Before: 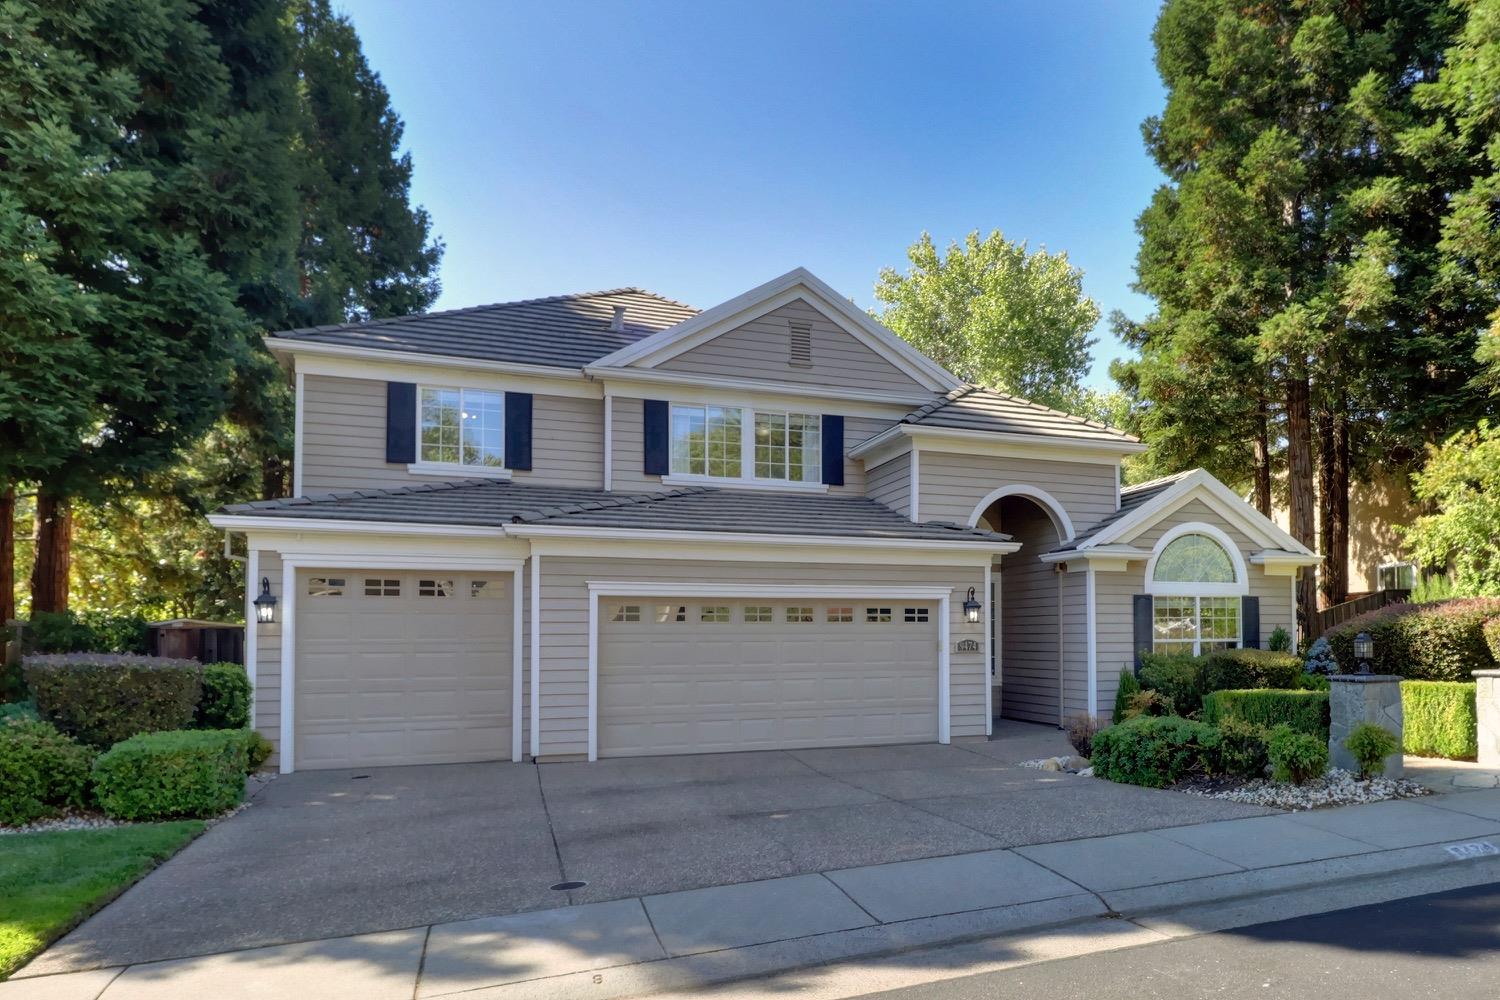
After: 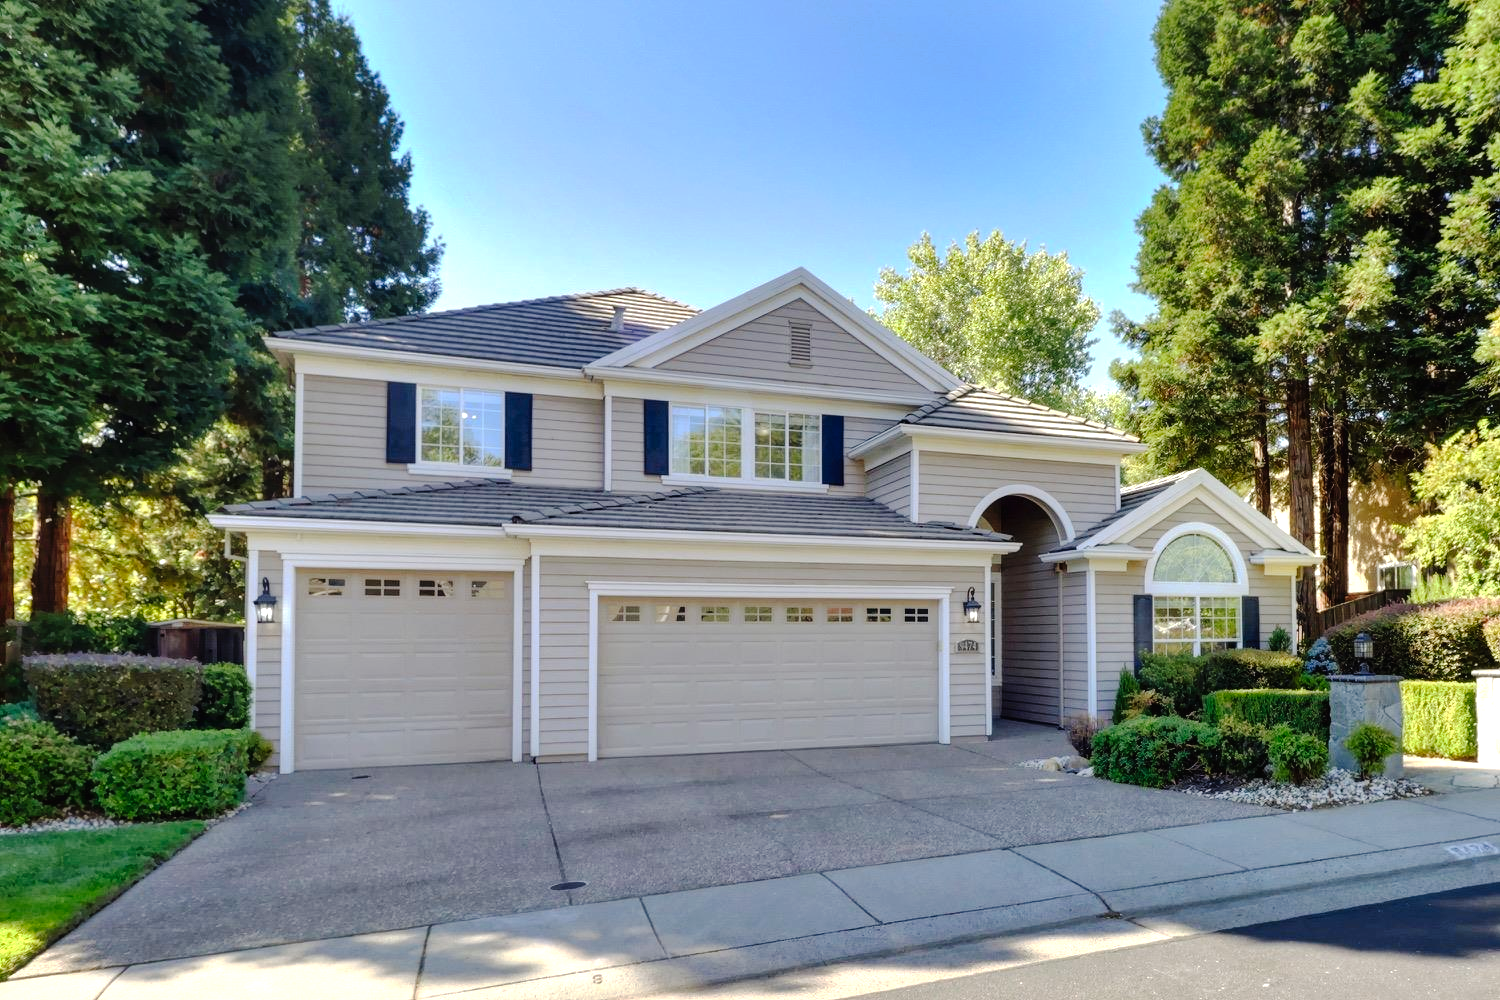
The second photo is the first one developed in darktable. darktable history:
exposure: black level correction 0, exposure 0.5 EV, compensate highlight preservation false
tone curve: curves: ch0 [(0, 0) (0.003, 0.012) (0.011, 0.014) (0.025, 0.02) (0.044, 0.034) (0.069, 0.047) (0.1, 0.063) (0.136, 0.086) (0.177, 0.131) (0.224, 0.183) (0.277, 0.243) (0.335, 0.317) (0.399, 0.403) (0.468, 0.488) (0.543, 0.573) (0.623, 0.649) (0.709, 0.718) (0.801, 0.795) (0.898, 0.872) (1, 1)], preserve colors none
